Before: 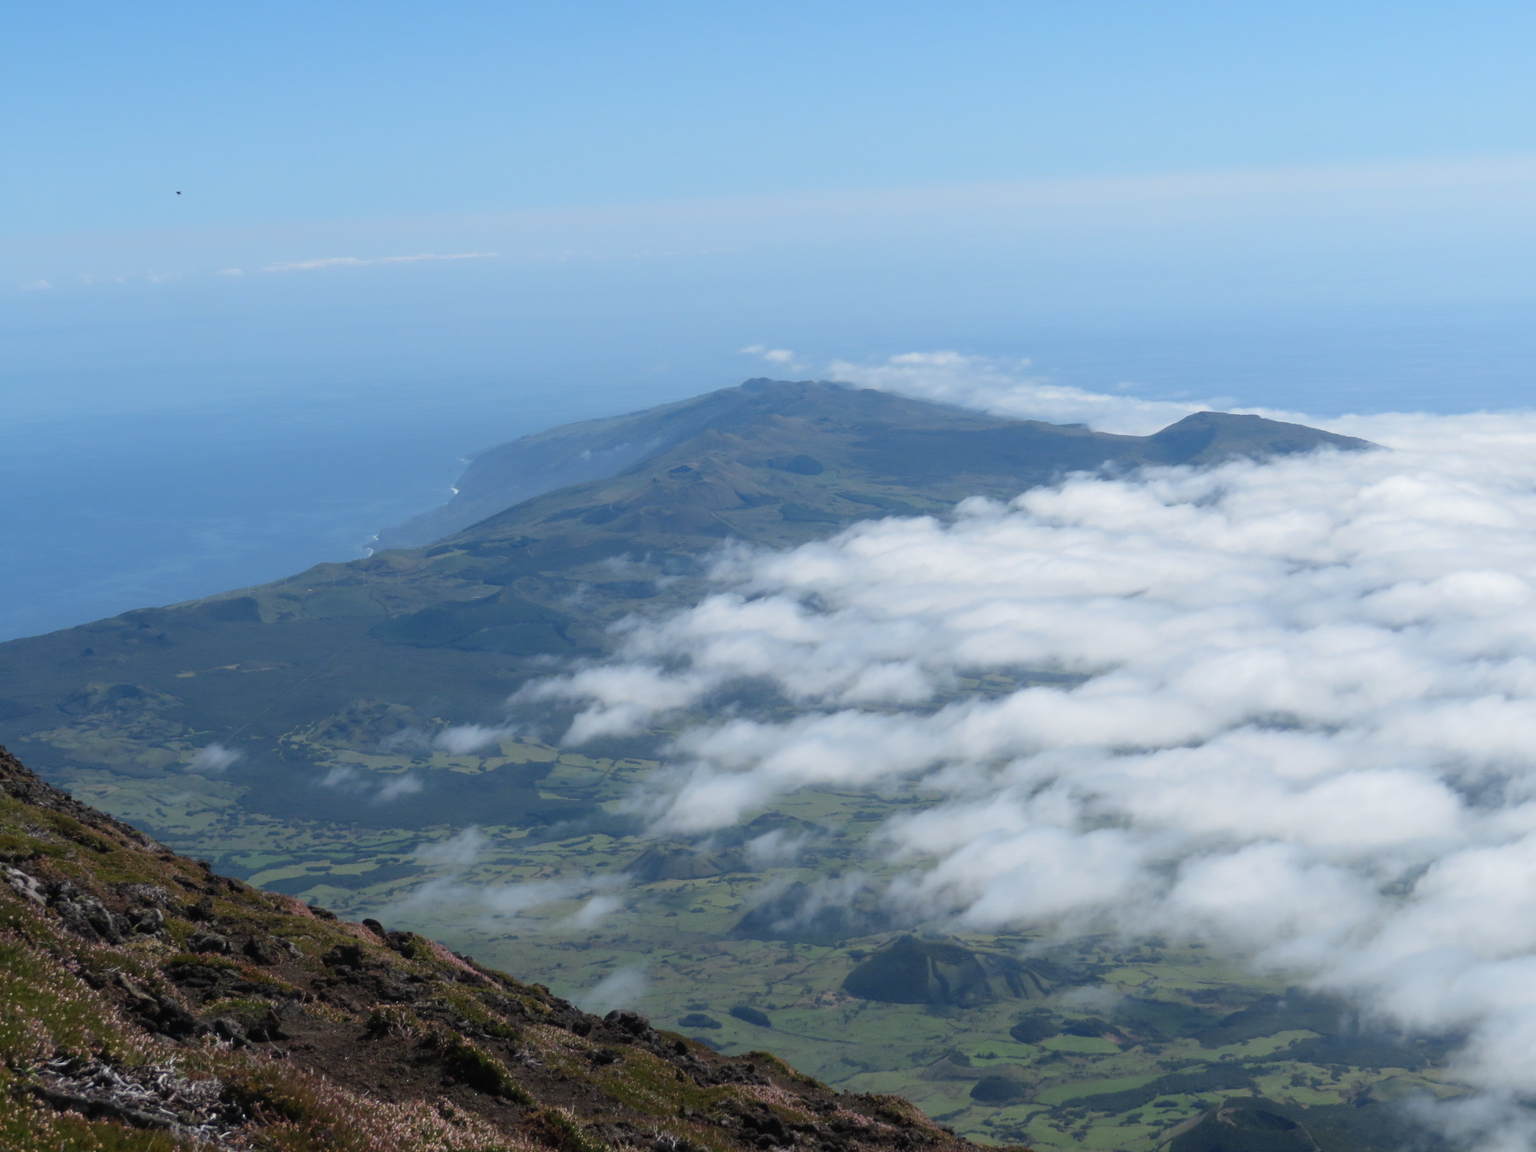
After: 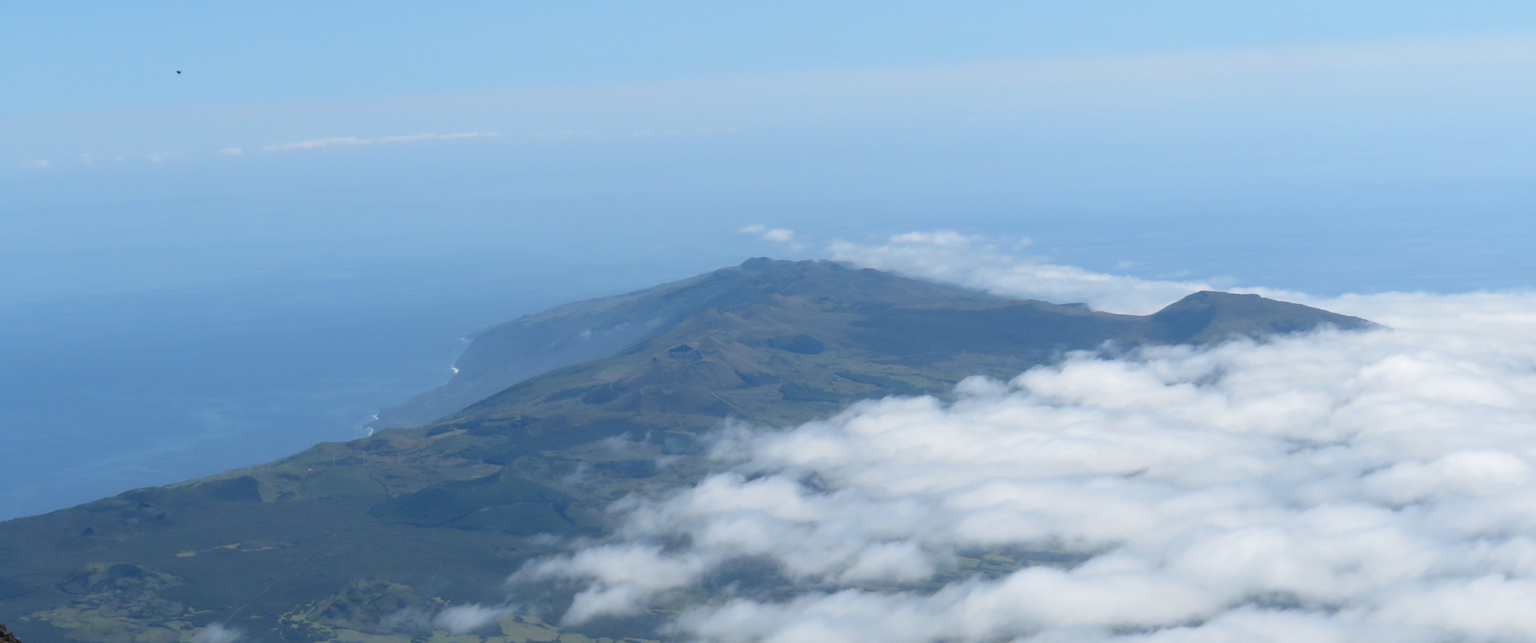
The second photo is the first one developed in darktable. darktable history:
tone equalizer: mask exposure compensation -0.514 EV
crop and rotate: top 10.521%, bottom 33.583%
